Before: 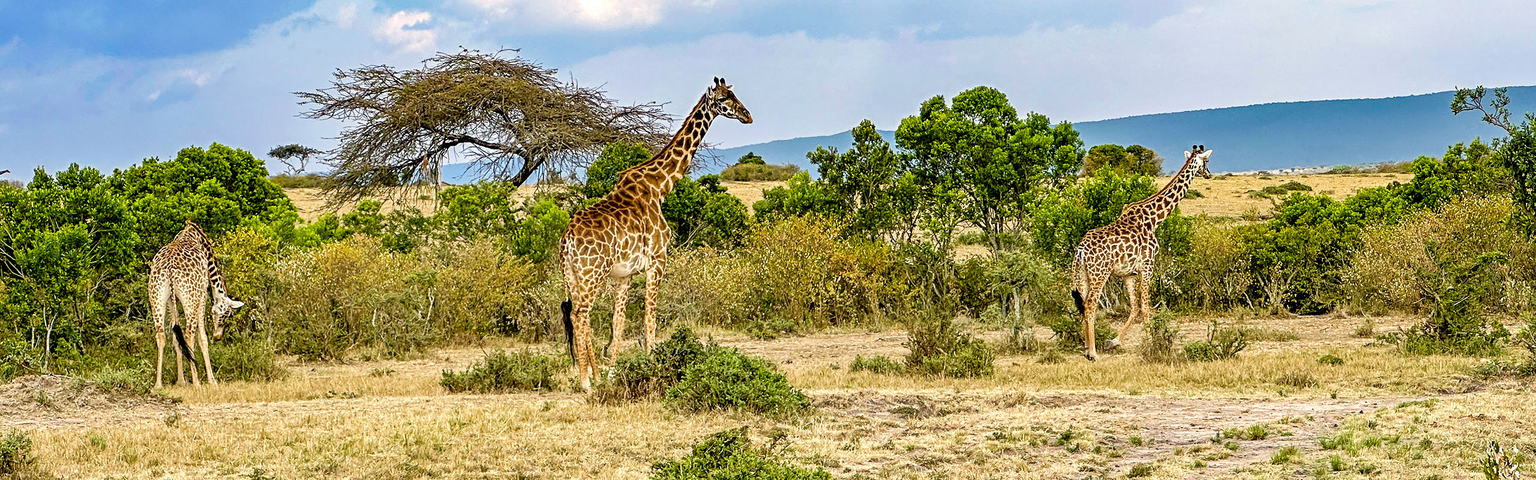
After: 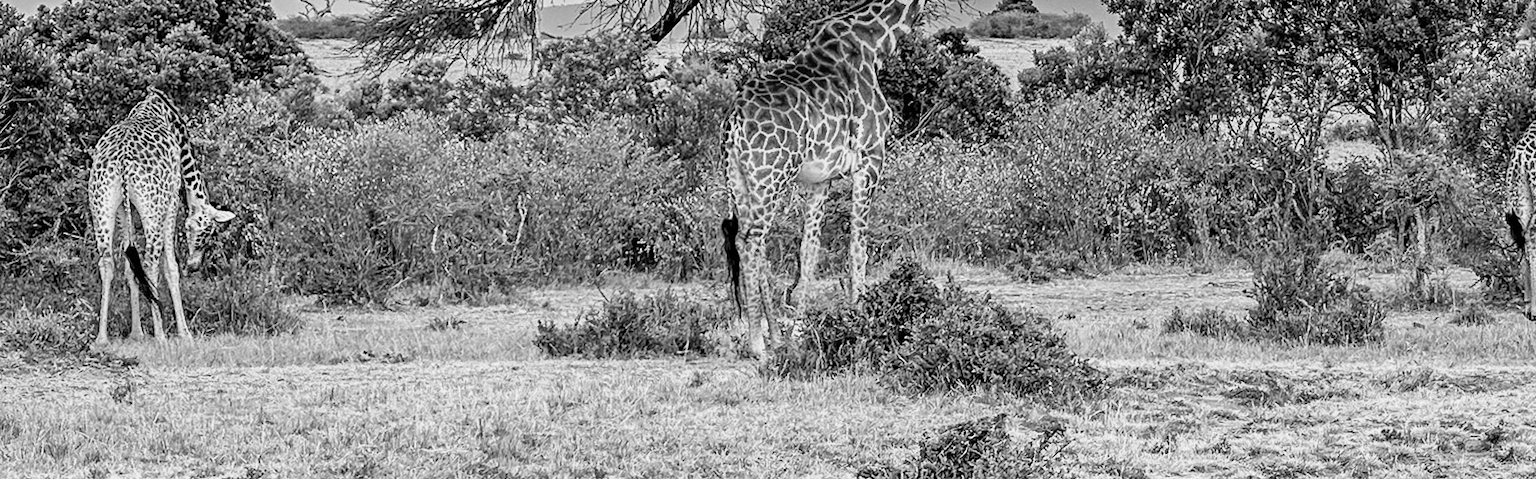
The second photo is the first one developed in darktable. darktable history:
monochrome: a -74.22, b 78.2
crop and rotate: angle -0.82°, left 3.85%, top 31.828%, right 27.992%
